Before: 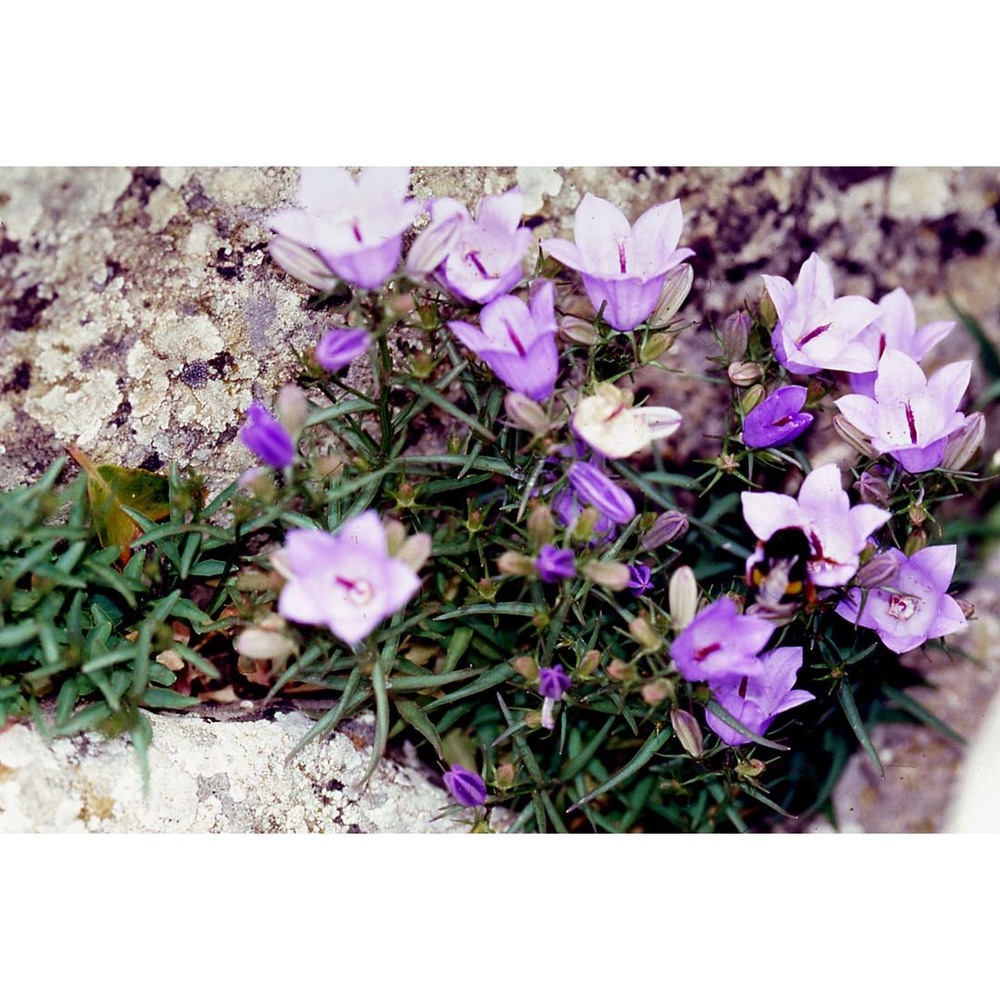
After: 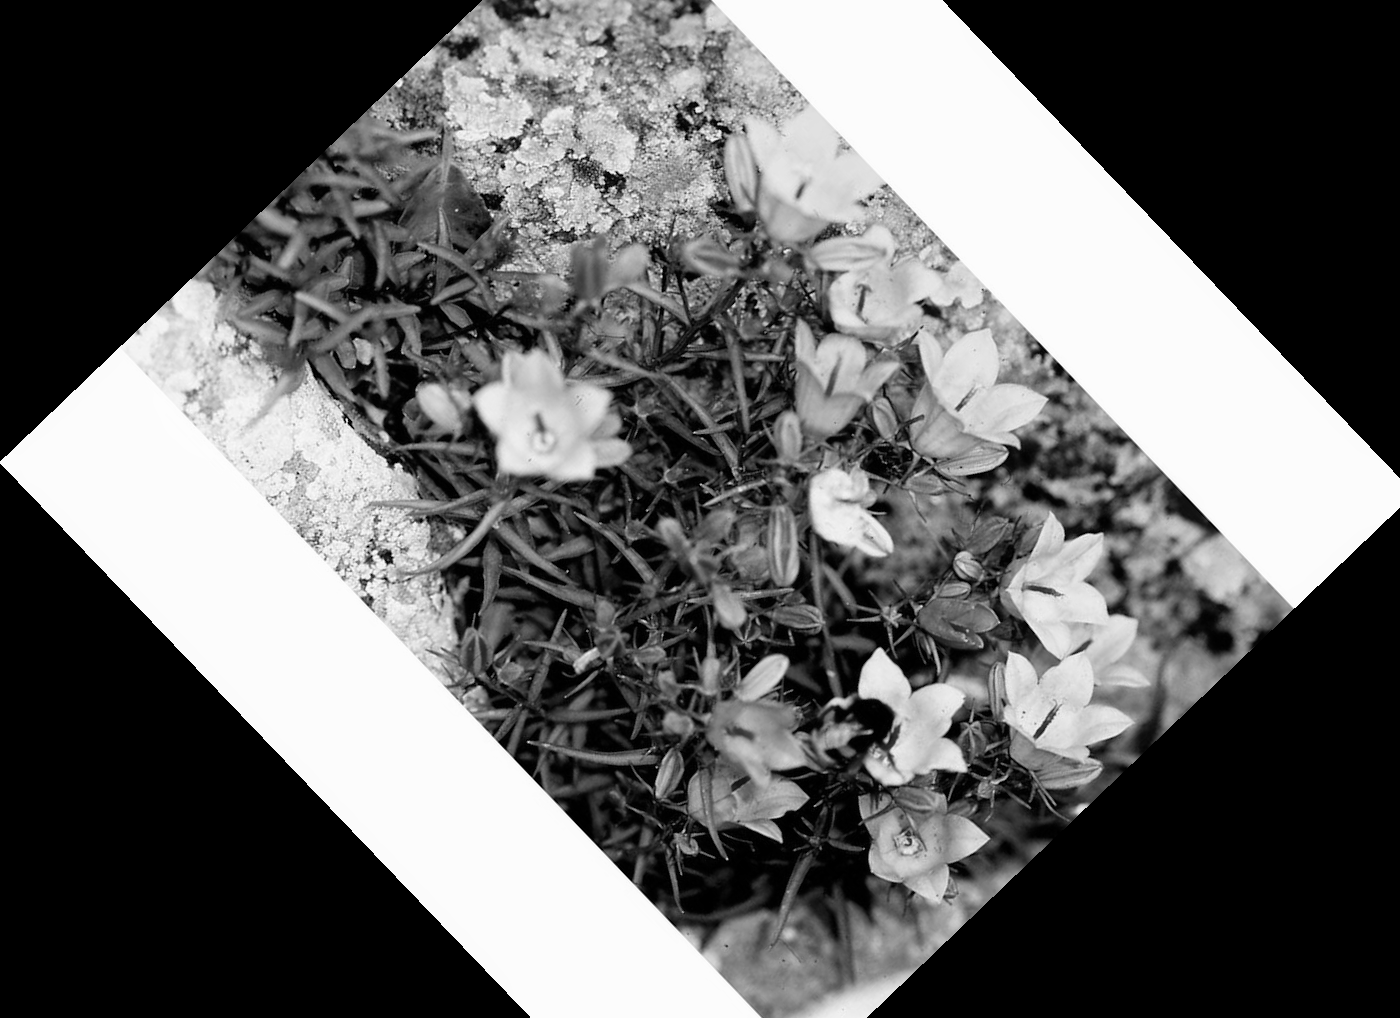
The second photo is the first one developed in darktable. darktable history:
crop and rotate: angle -46.26°, top 16.234%, right 0.912%, bottom 11.704%
color correction: highlights a* 17.88, highlights b* 18.79
monochrome: a 32, b 64, size 2.3
